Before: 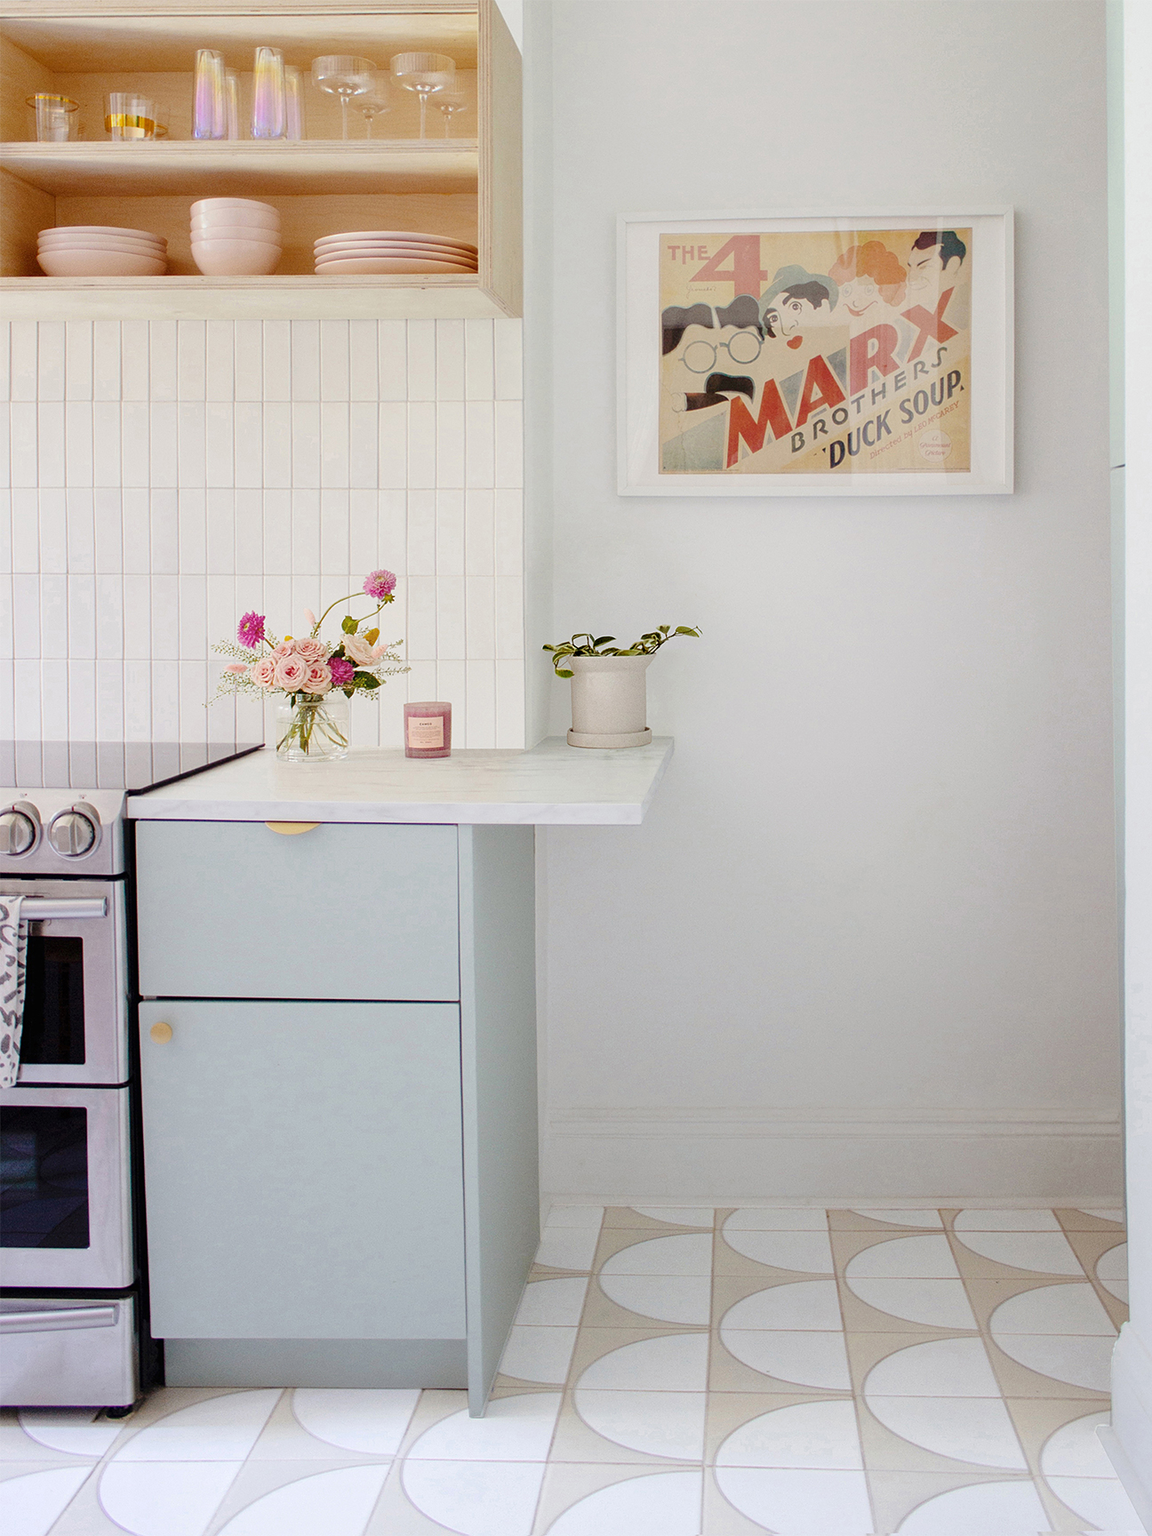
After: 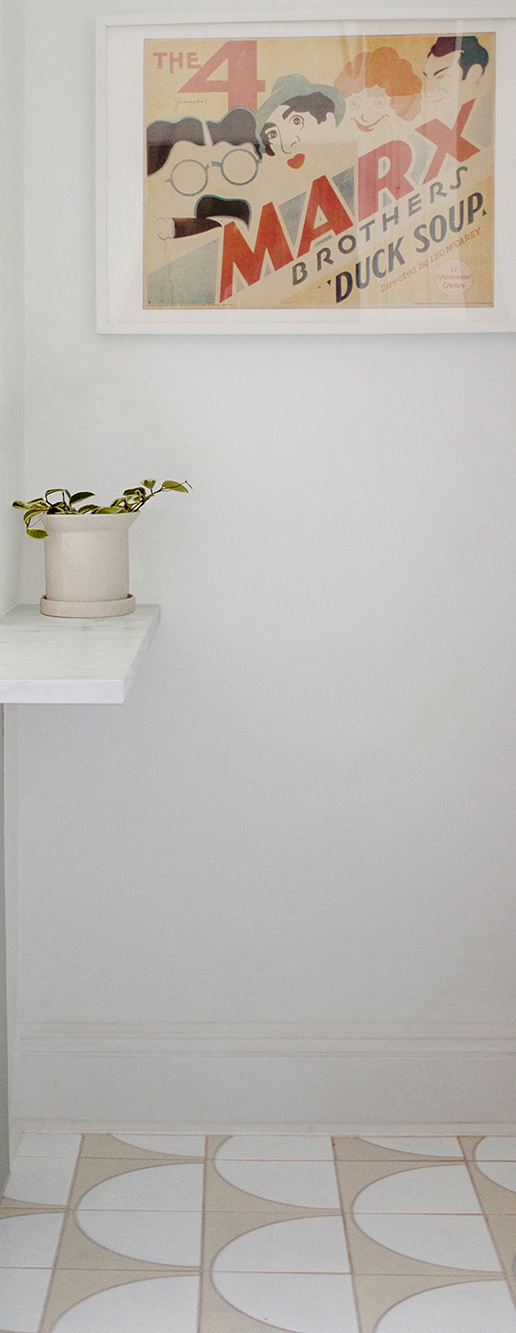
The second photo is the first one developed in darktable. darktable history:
crop: left 46.194%, top 12.971%, right 13.963%, bottom 9.867%
